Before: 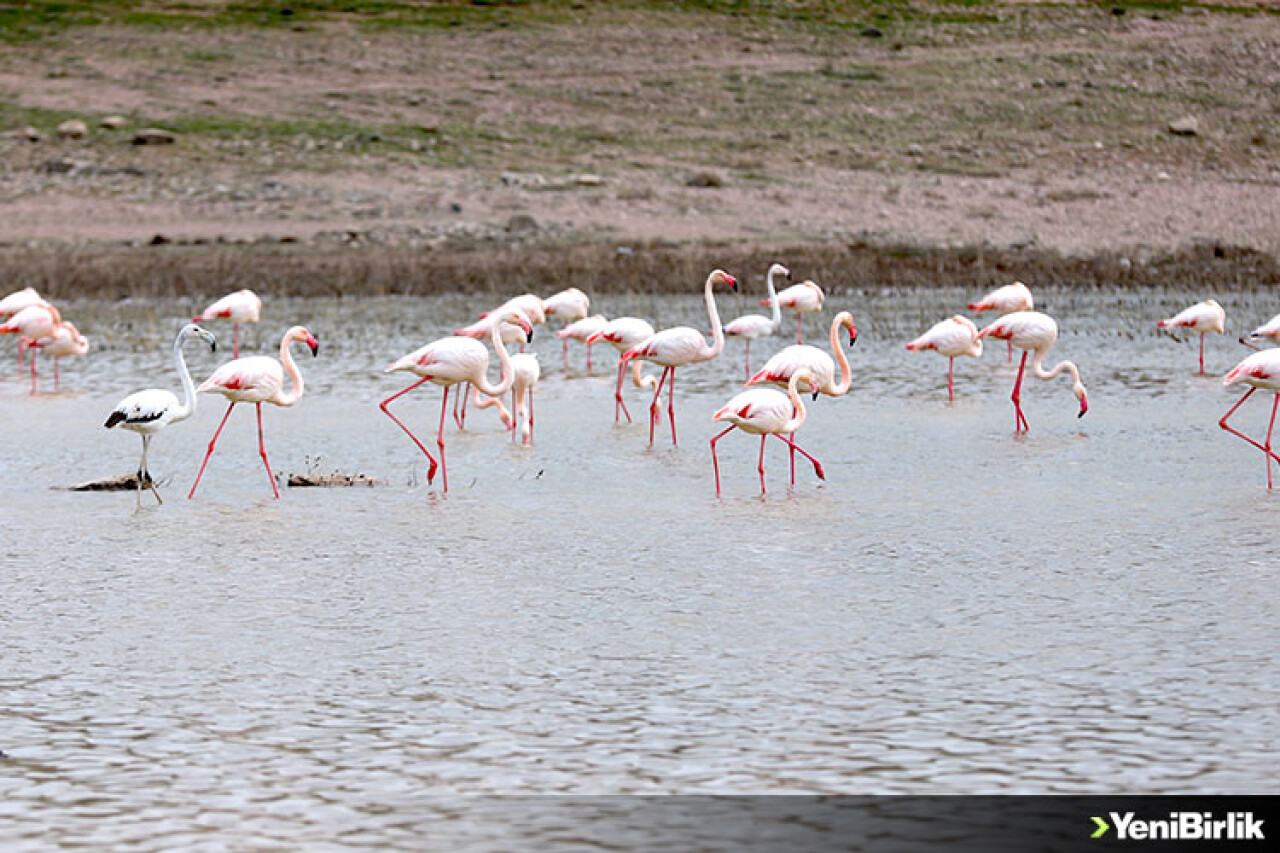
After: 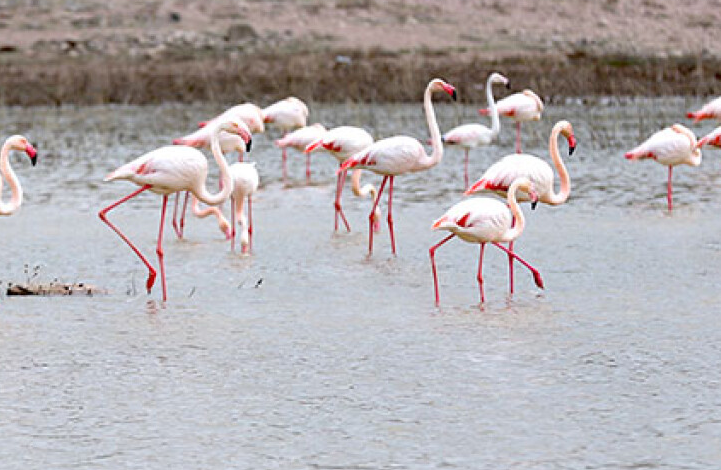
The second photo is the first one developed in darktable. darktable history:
crop and rotate: left 22.008%, top 22.398%, right 21.655%, bottom 22.412%
